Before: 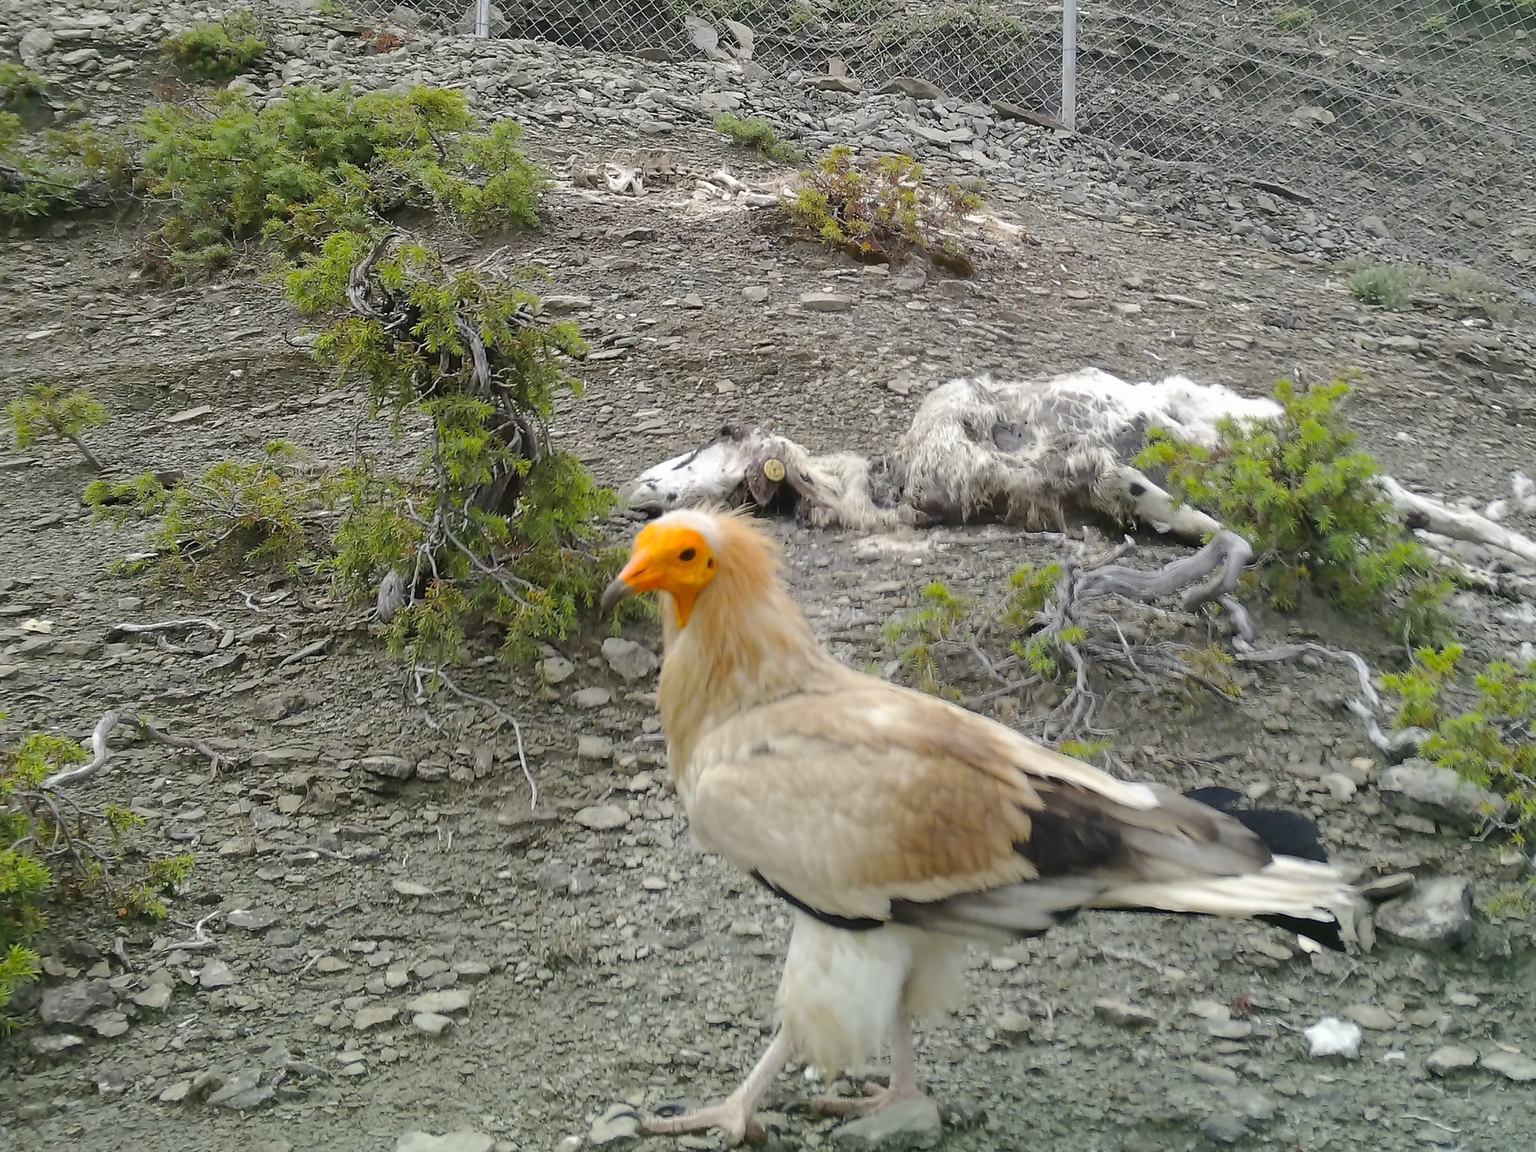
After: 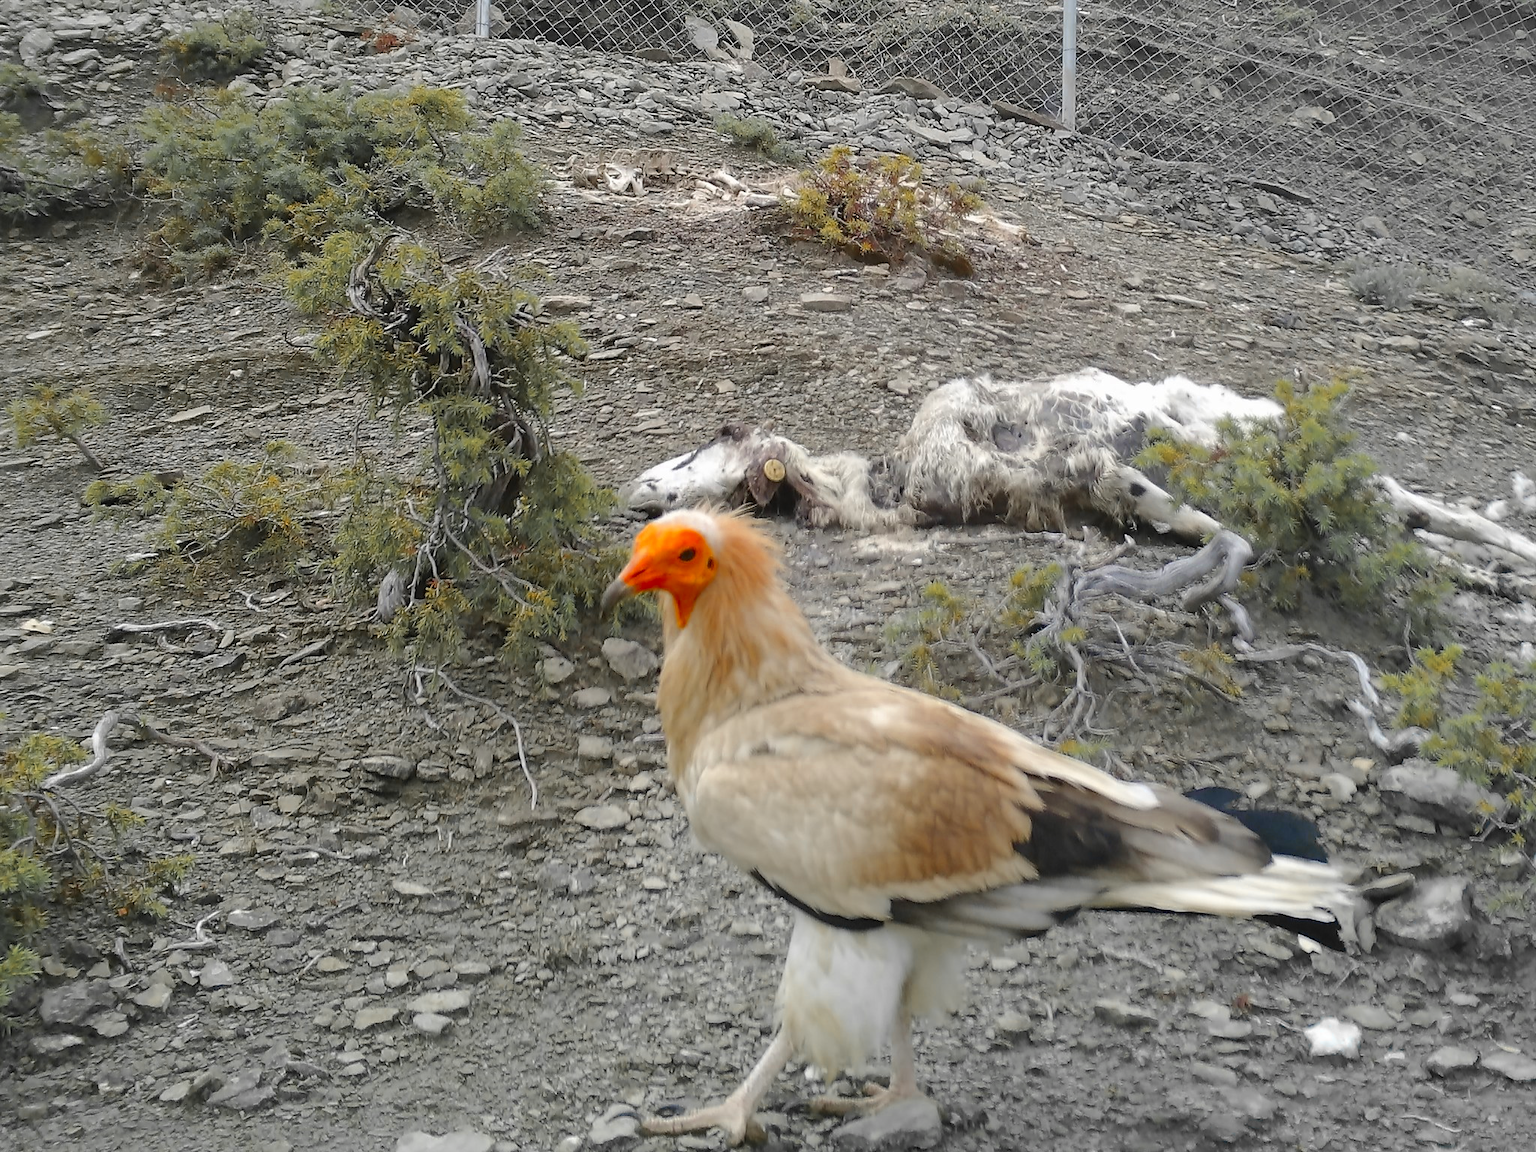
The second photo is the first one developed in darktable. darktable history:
color zones: curves: ch0 [(0, 0.363) (0.128, 0.373) (0.25, 0.5) (0.402, 0.407) (0.521, 0.525) (0.63, 0.559) (0.729, 0.662) (0.867, 0.471)]; ch1 [(0, 0.515) (0.136, 0.618) (0.25, 0.5) (0.378, 0) (0.516, 0) (0.622, 0.593) (0.737, 0.819) (0.87, 0.593)]; ch2 [(0, 0.529) (0.128, 0.471) (0.282, 0.451) (0.386, 0.662) (0.516, 0.525) (0.633, 0.554) (0.75, 0.62) (0.875, 0.441)]
shadows and highlights: shadows 37.27, highlights -28.18, soften with gaussian
